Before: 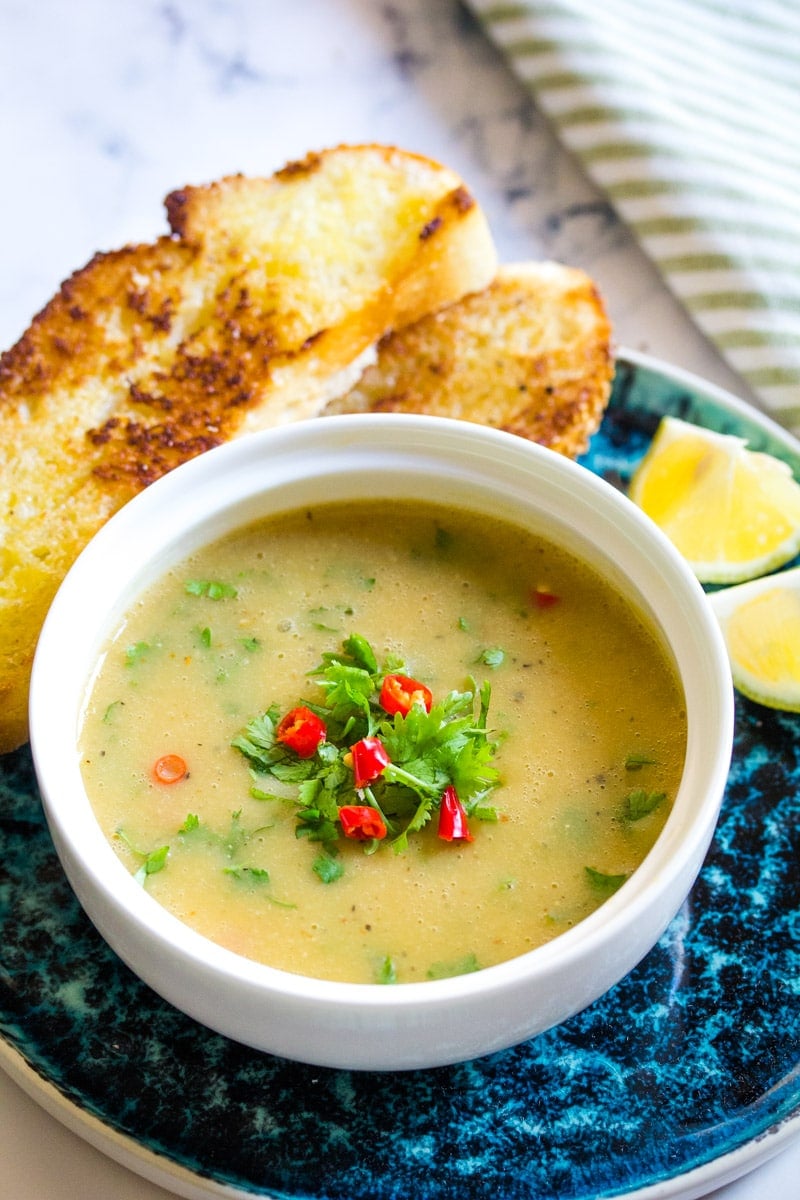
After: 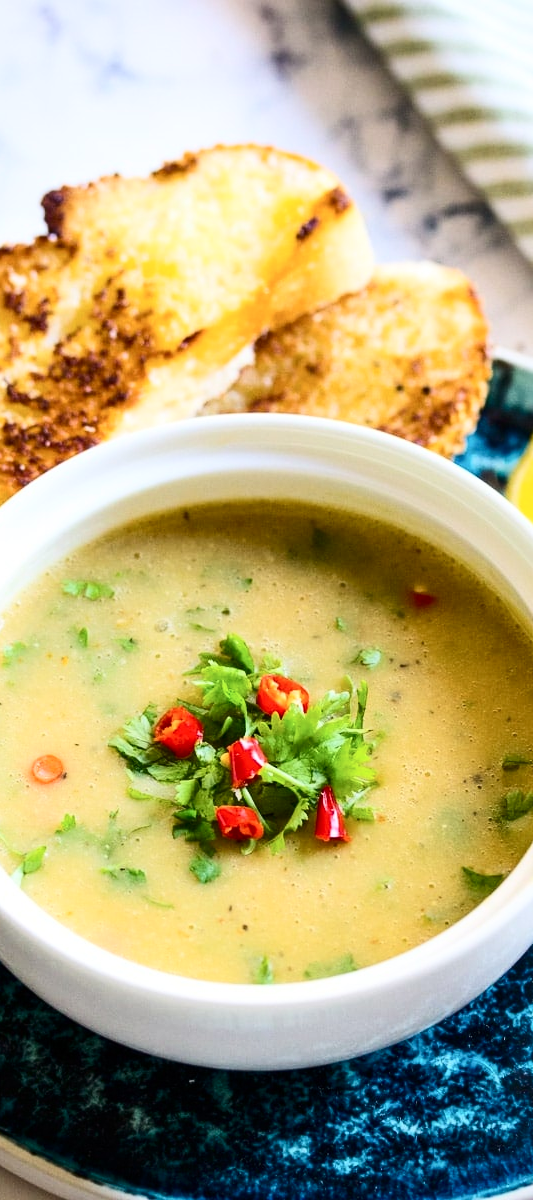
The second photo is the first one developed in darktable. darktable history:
contrast brightness saturation: contrast 0.28
crop and rotate: left 15.446%, right 17.836%
